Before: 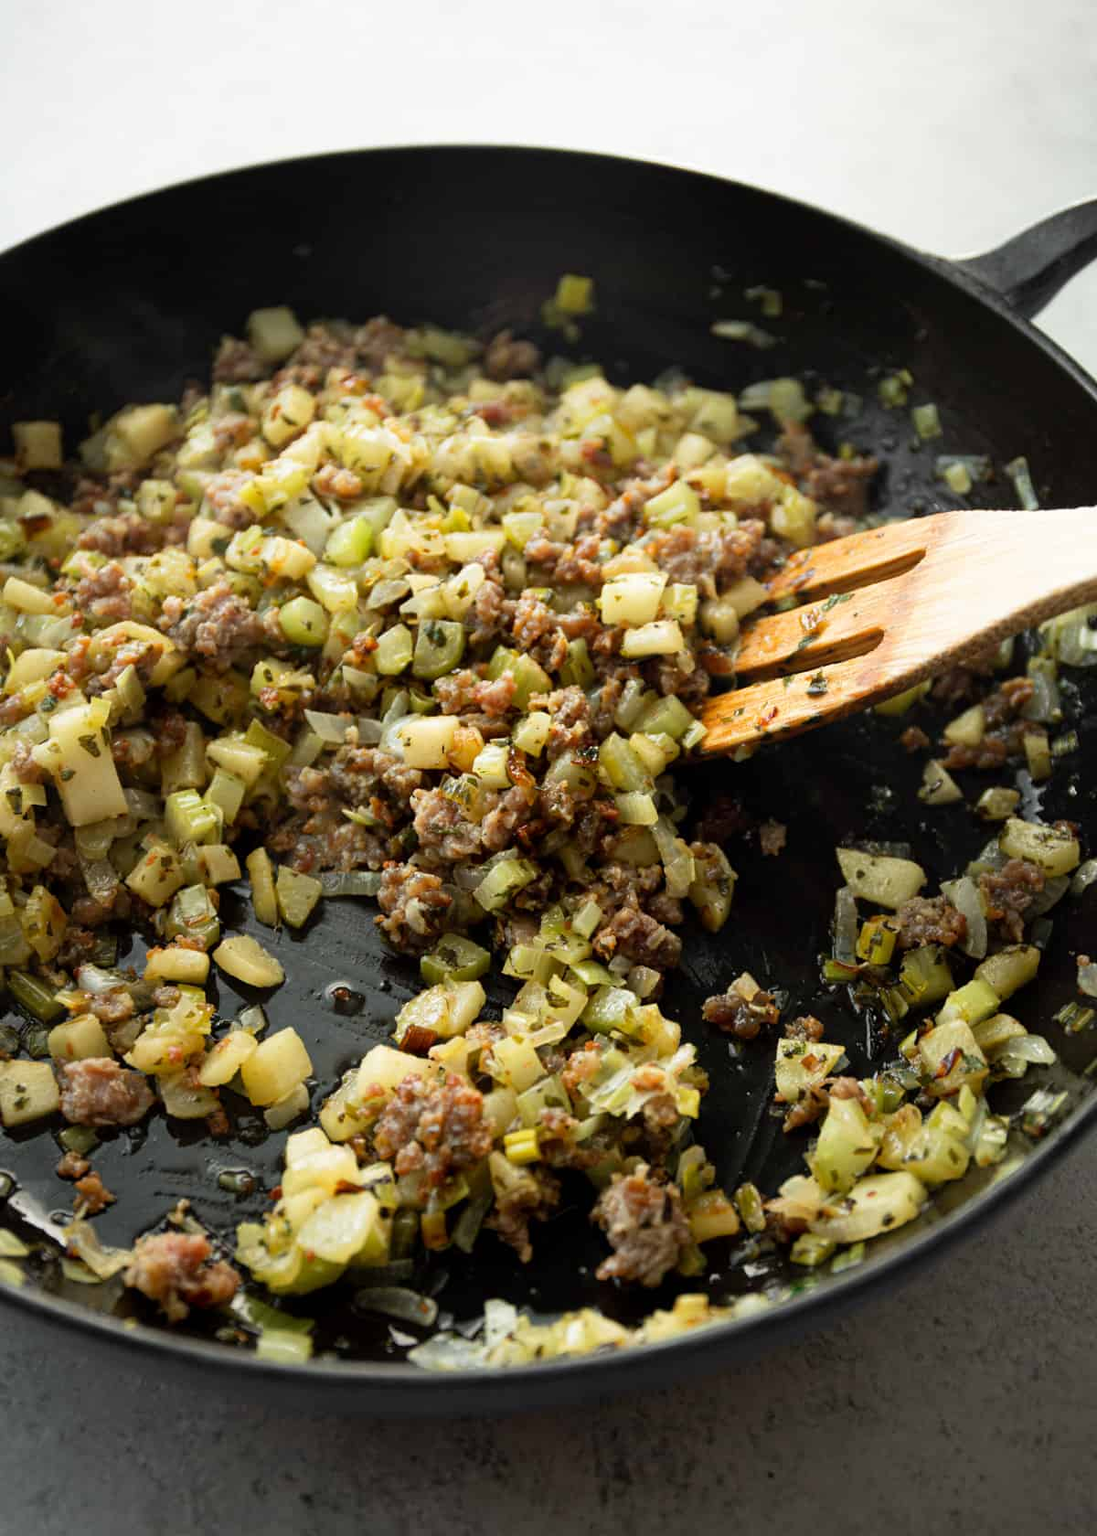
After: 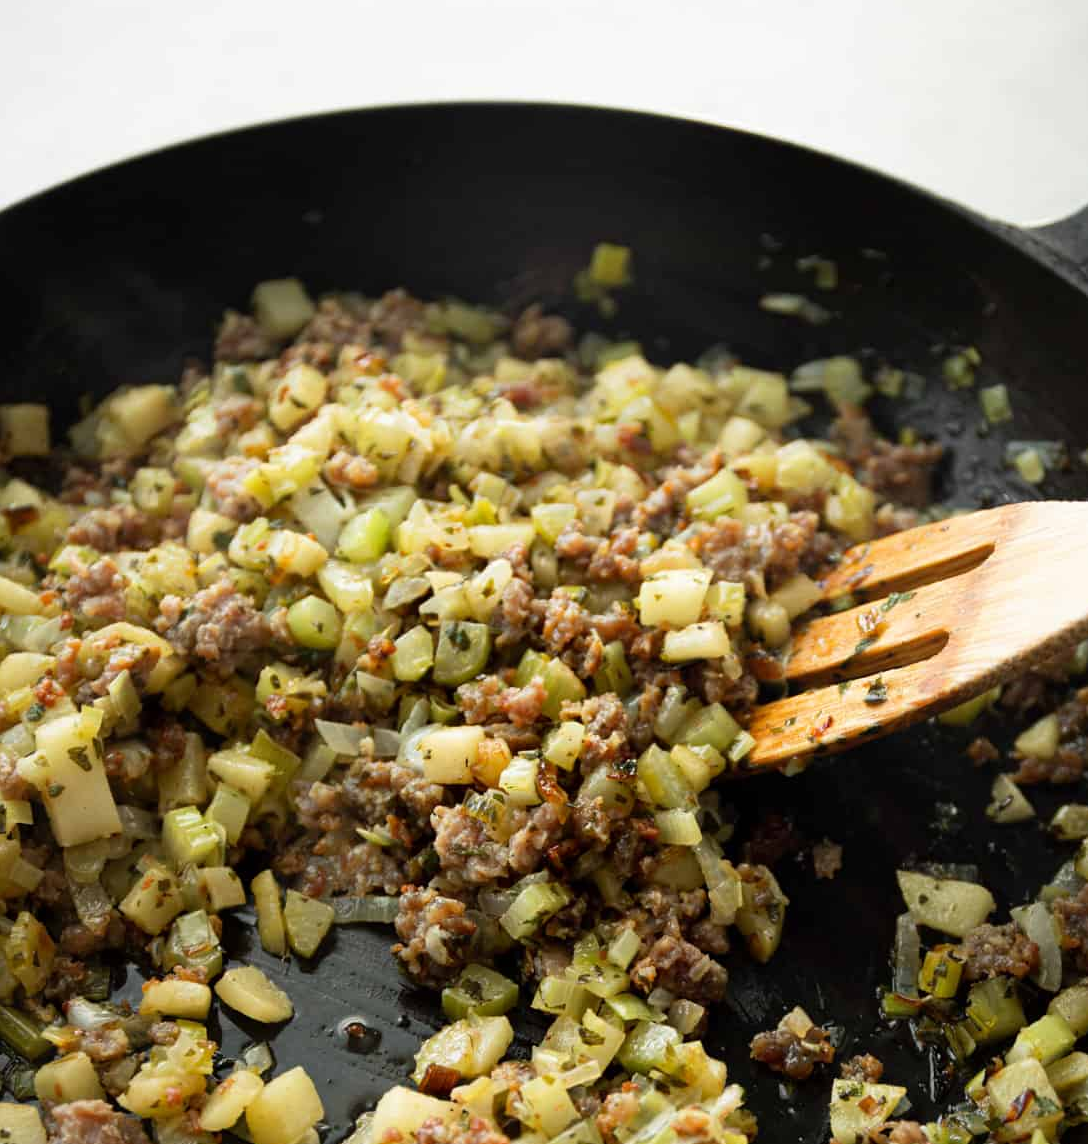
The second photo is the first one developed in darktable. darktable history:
crop: left 1.562%, top 3.437%, right 7.736%, bottom 28.437%
